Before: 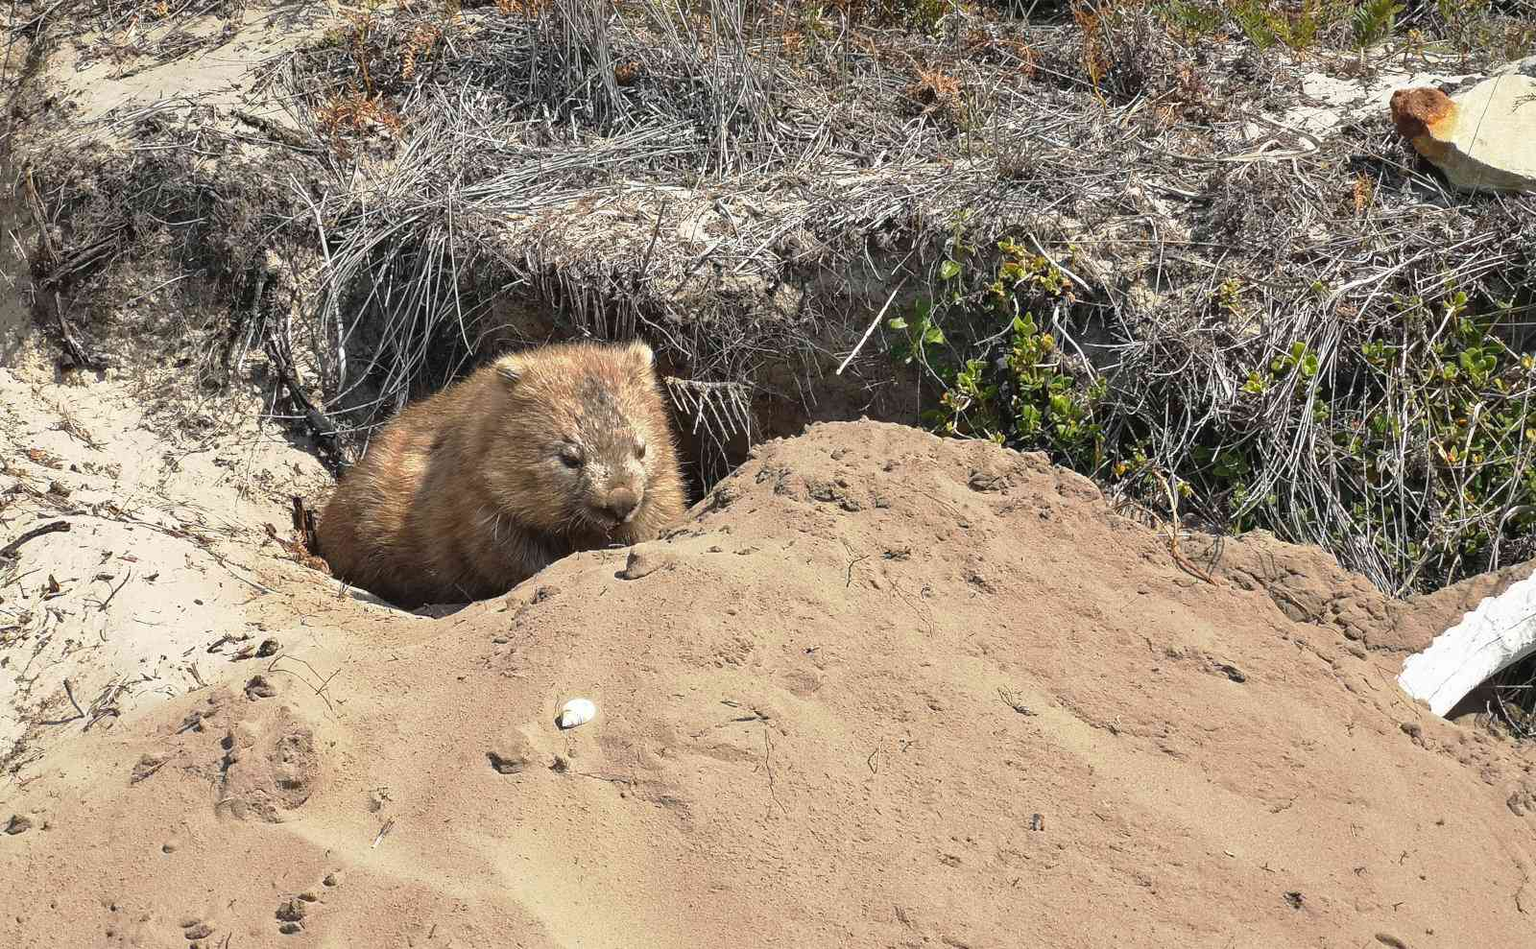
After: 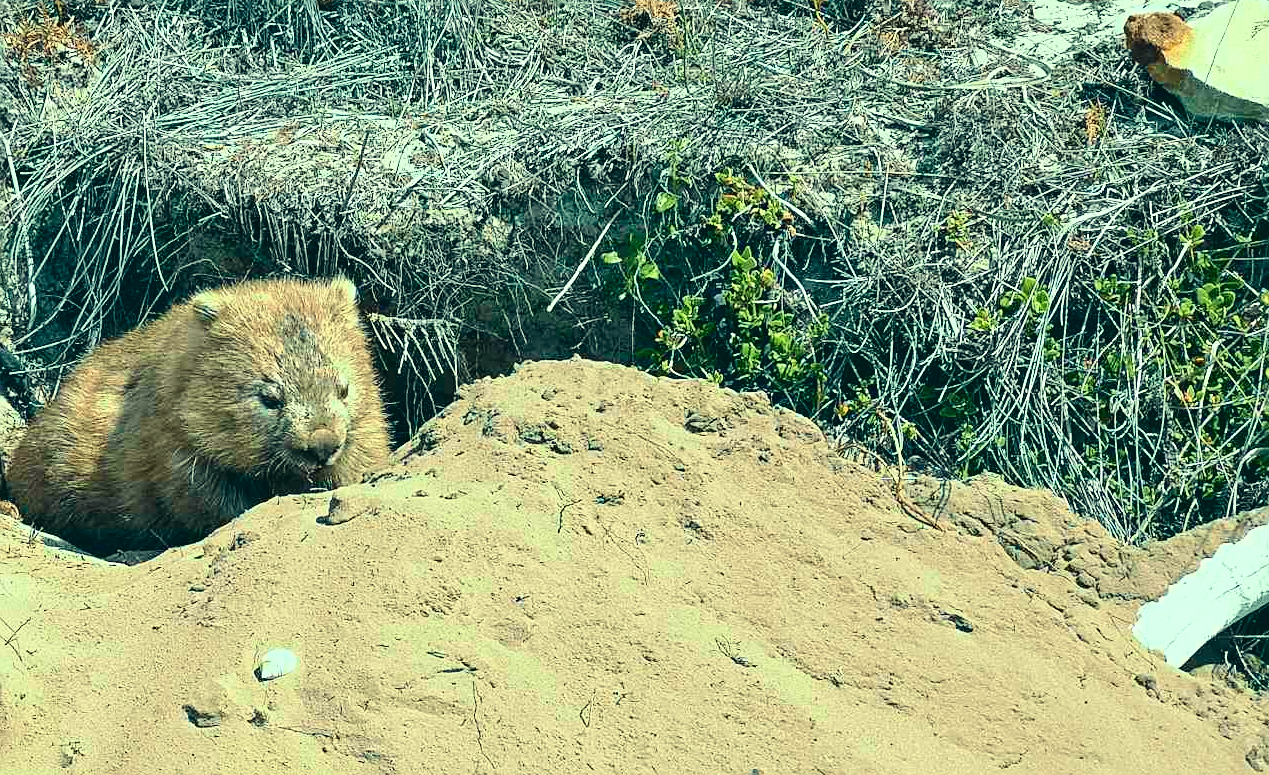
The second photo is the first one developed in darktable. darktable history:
crop and rotate: left 20.285%, top 8.015%, right 0.362%, bottom 13.553%
sharpen: on, module defaults
color correction: highlights a* -19.67, highlights b* 9.8, shadows a* -20.7, shadows b* -10.18
tone curve: curves: ch0 [(0, 0.023) (0.087, 0.065) (0.184, 0.168) (0.45, 0.54) (0.57, 0.683) (0.722, 0.825) (0.877, 0.948) (1, 1)]; ch1 [(0, 0) (0.388, 0.369) (0.44, 0.44) (0.489, 0.481) (0.534, 0.561) (0.657, 0.659) (1, 1)]; ch2 [(0, 0) (0.353, 0.317) (0.408, 0.427) (0.472, 0.46) (0.5, 0.496) (0.537, 0.534) (0.576, 0.592) (0.625, 0.631) (1, 1)], color space Lab, independent channels, preserve colors none
